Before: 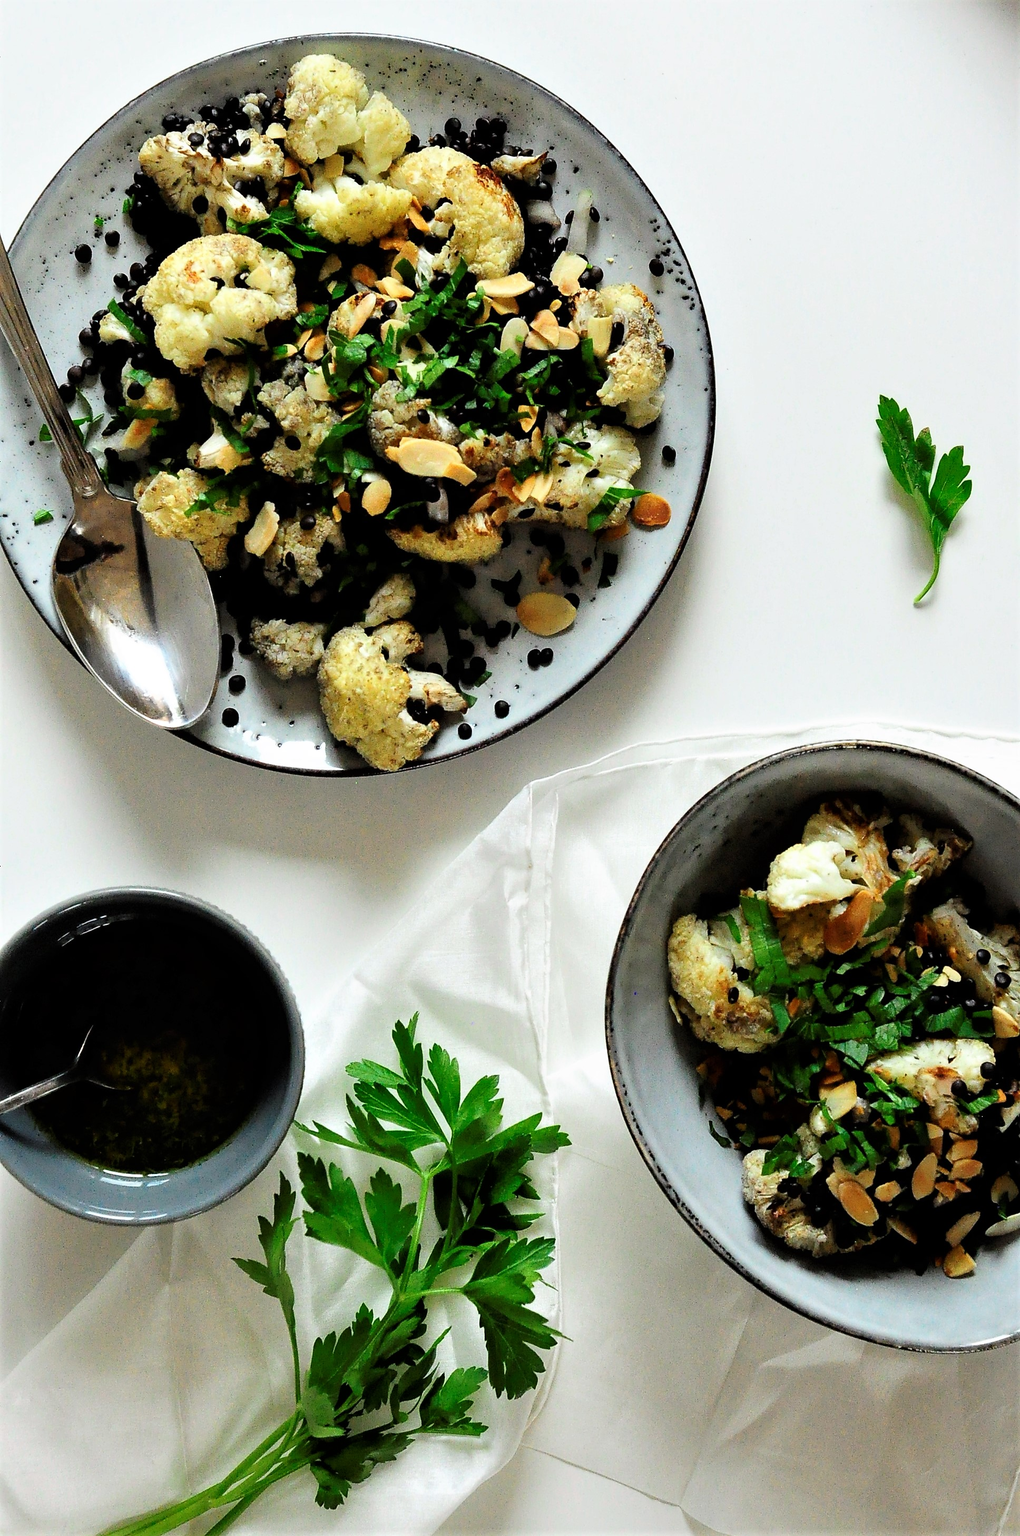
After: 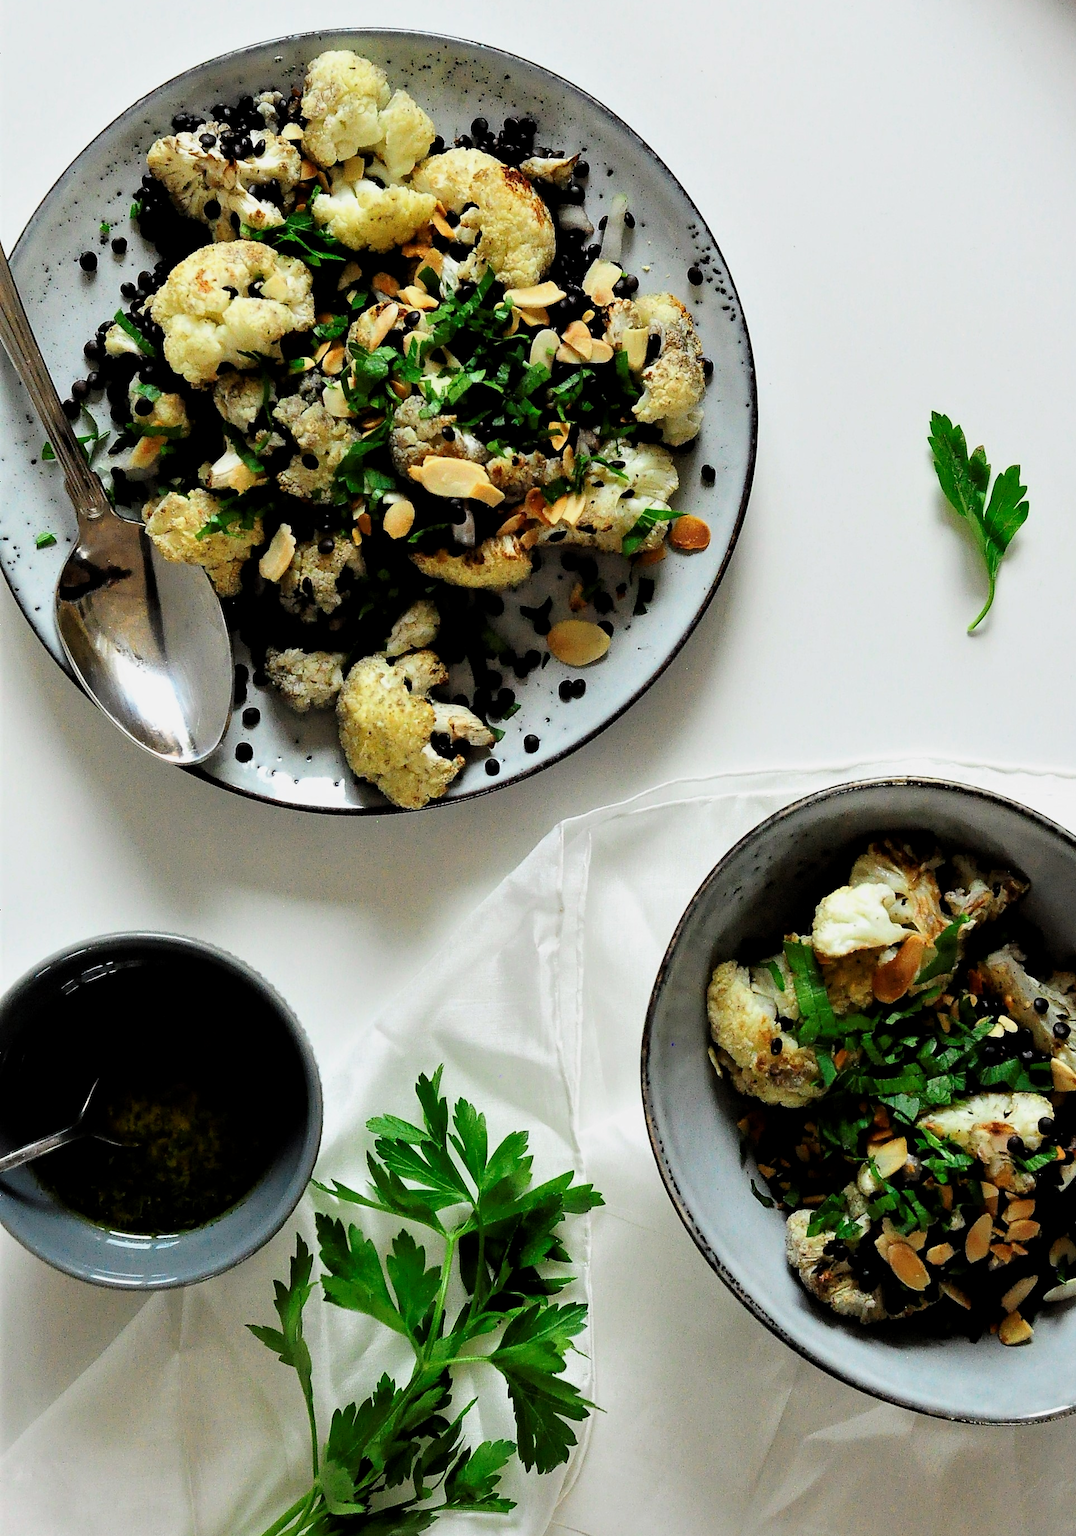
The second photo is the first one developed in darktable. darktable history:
crop: top 0.448%, right 0.264%, bottom 5.045%
exposure: black level correction 0.001, exposure 0.5 EV, compensate exposure bias true, compensate highlight preservation false
